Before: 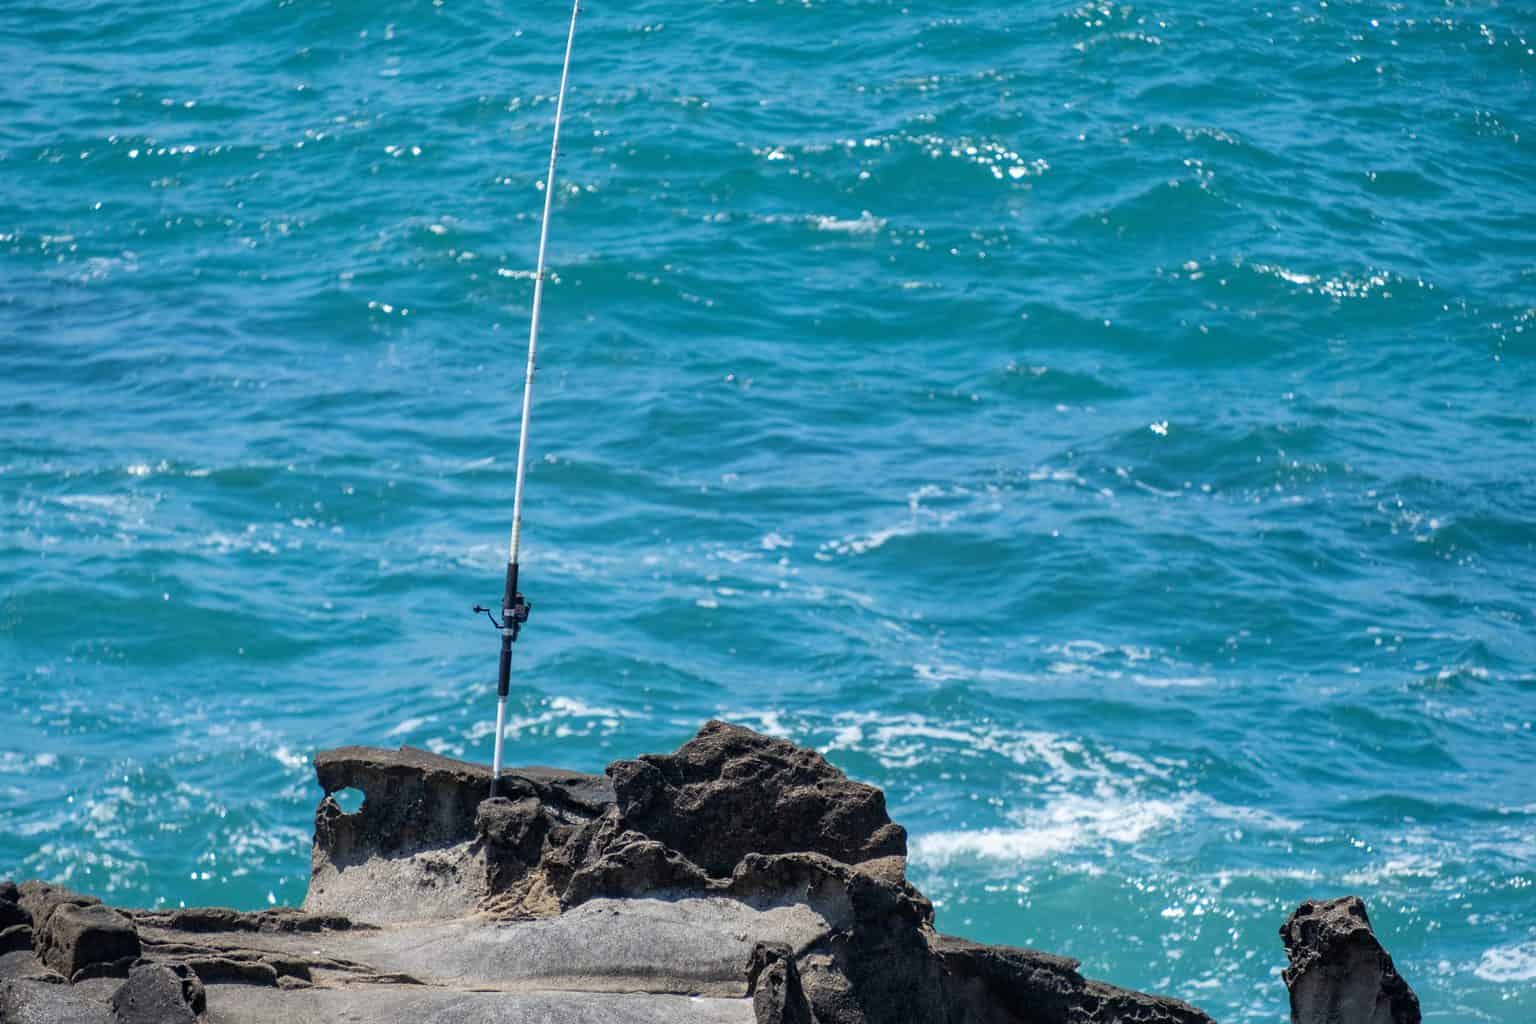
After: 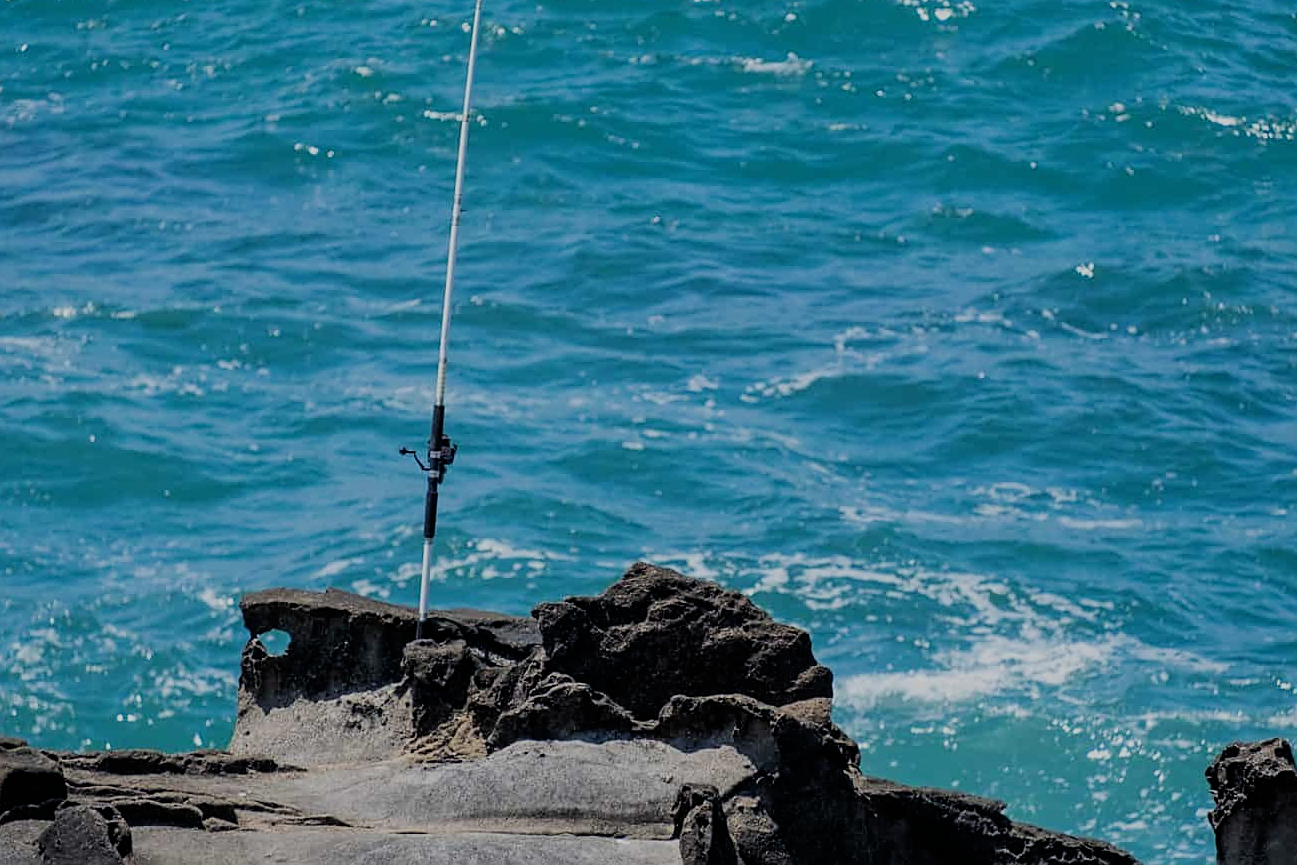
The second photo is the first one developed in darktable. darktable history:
crop and rotate: left 4.842%, top 15.51%, right 10.668%
exposure: exposure -0.462 EV, compensate highlight preservation false
filmic rgb: black relative exposure -7.65 EV, white relative exposure 4.56 EV, hardness 3.61, contrast 1.05
sharpen: on, module defaults
